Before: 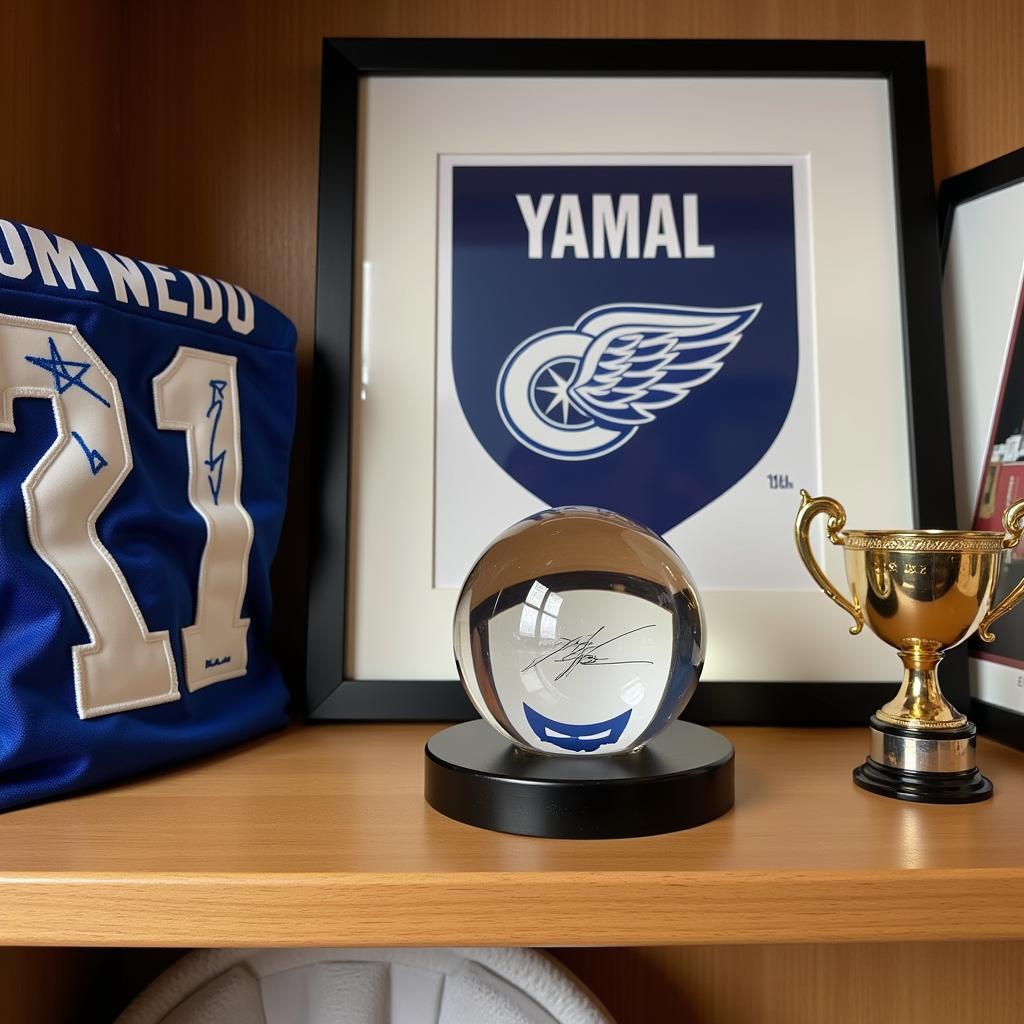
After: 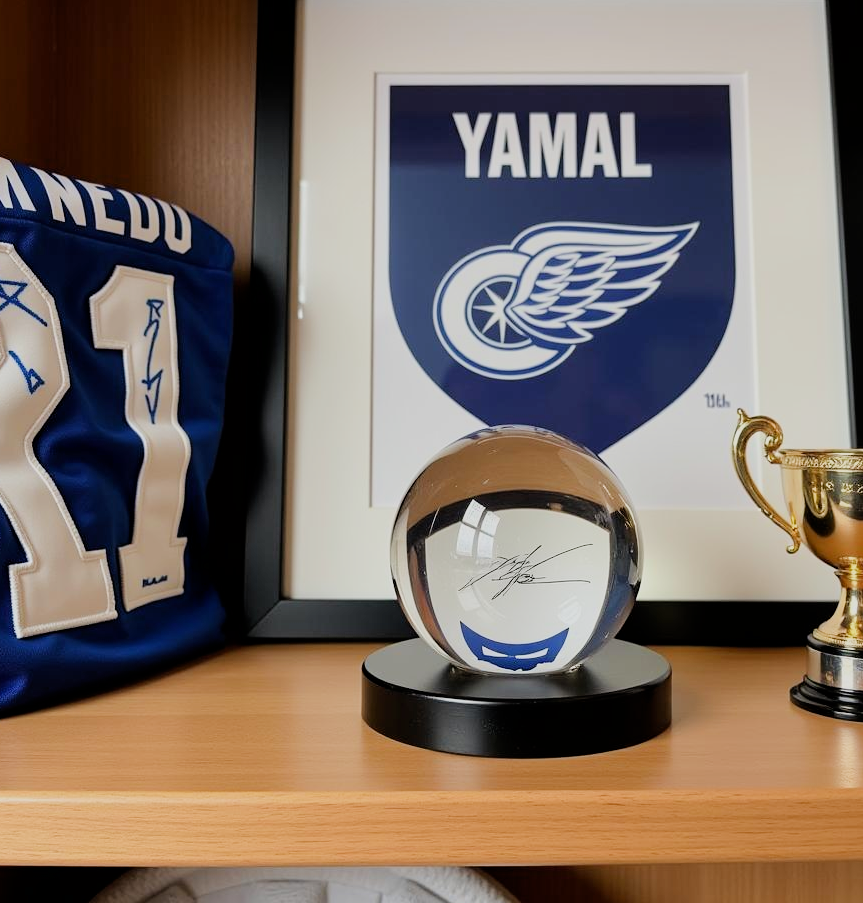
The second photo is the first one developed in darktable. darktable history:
crop: left 6.166%, top 7.944%, right 9.55%, bottom 3.781%
exposure: black level correction 0.001, exposure 0.5 EV, compensate highlight preservation false
filmic rgb: black relative exposure -7.11 EV, white relative exposure 5.36 EV, hardness 3.03, iterations of high-quality reconstruction 0
